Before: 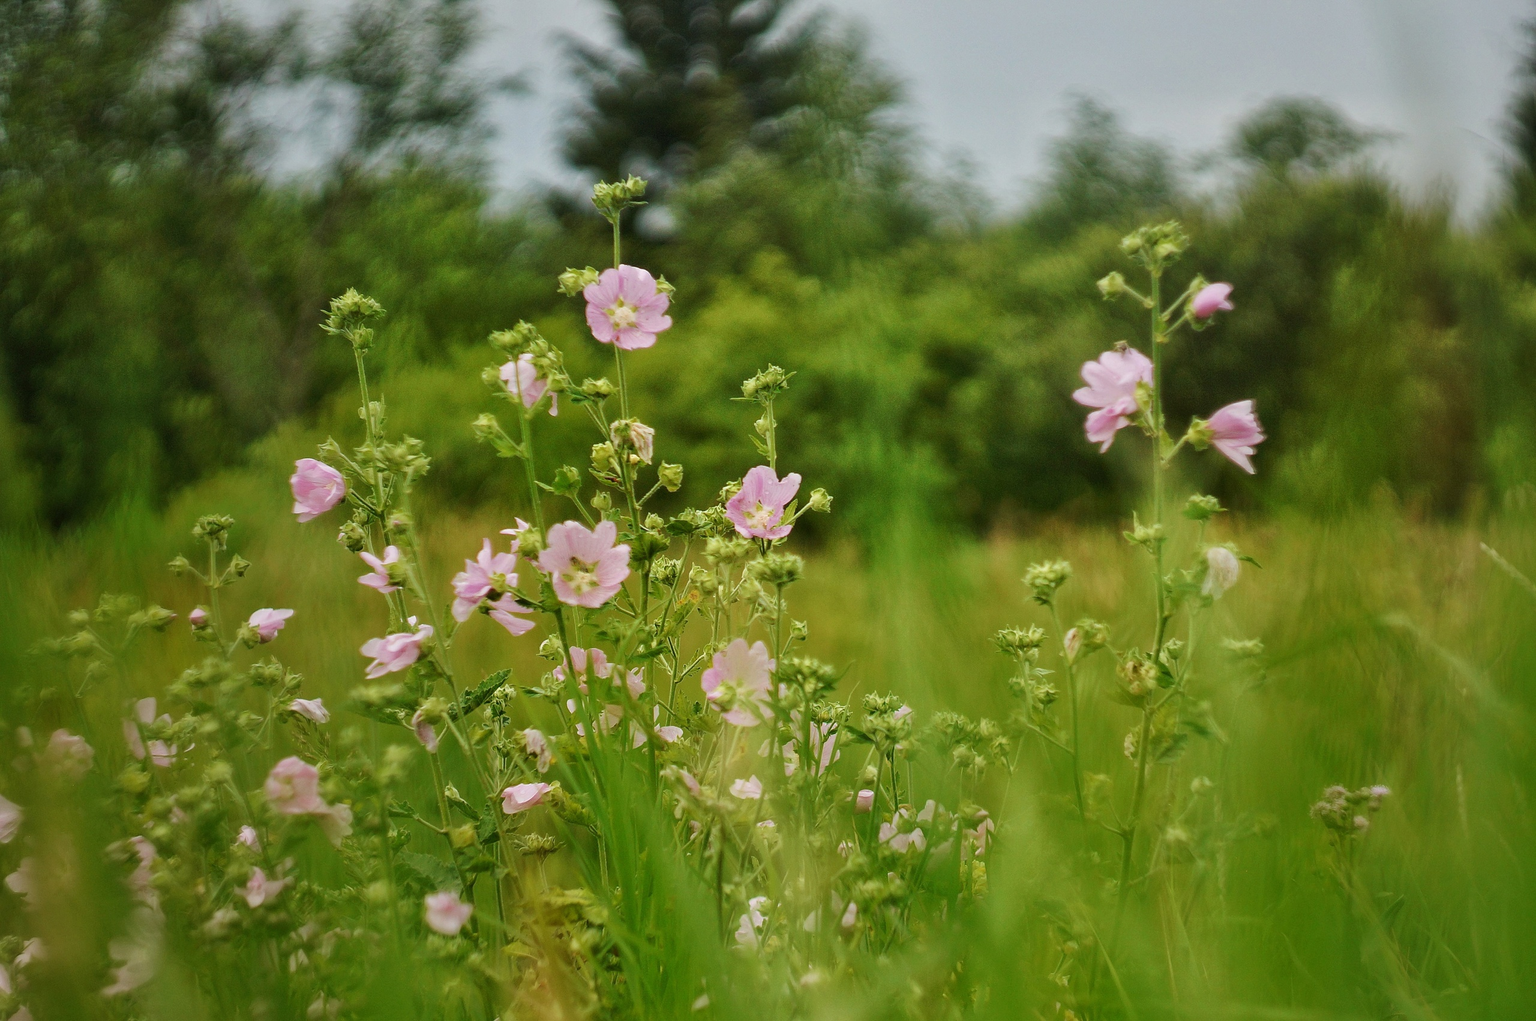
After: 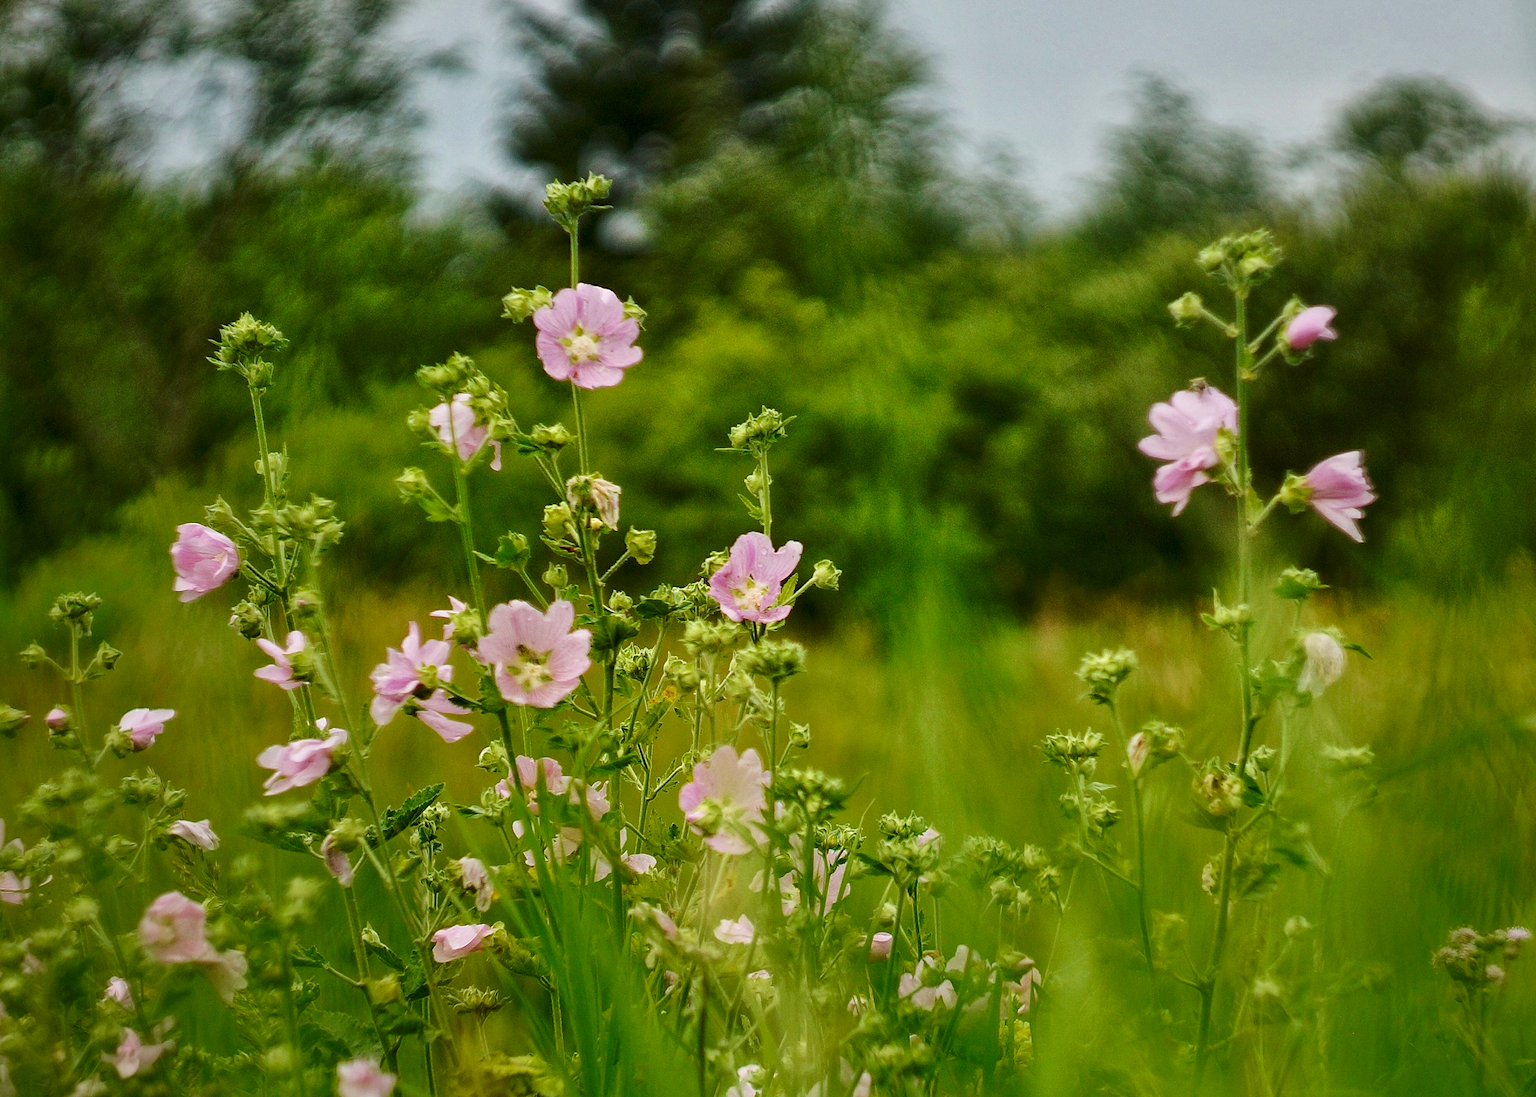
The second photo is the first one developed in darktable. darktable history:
local contrast: highlights 100%, shadows 100%, detail 120%, midtone range 0.2
contrast brightness saturation: contrast 0.13, brightness -0.05, saturation 0.16
crop: left 9.929%, top 3.475%, right 9.188%, bottom 9.529%
